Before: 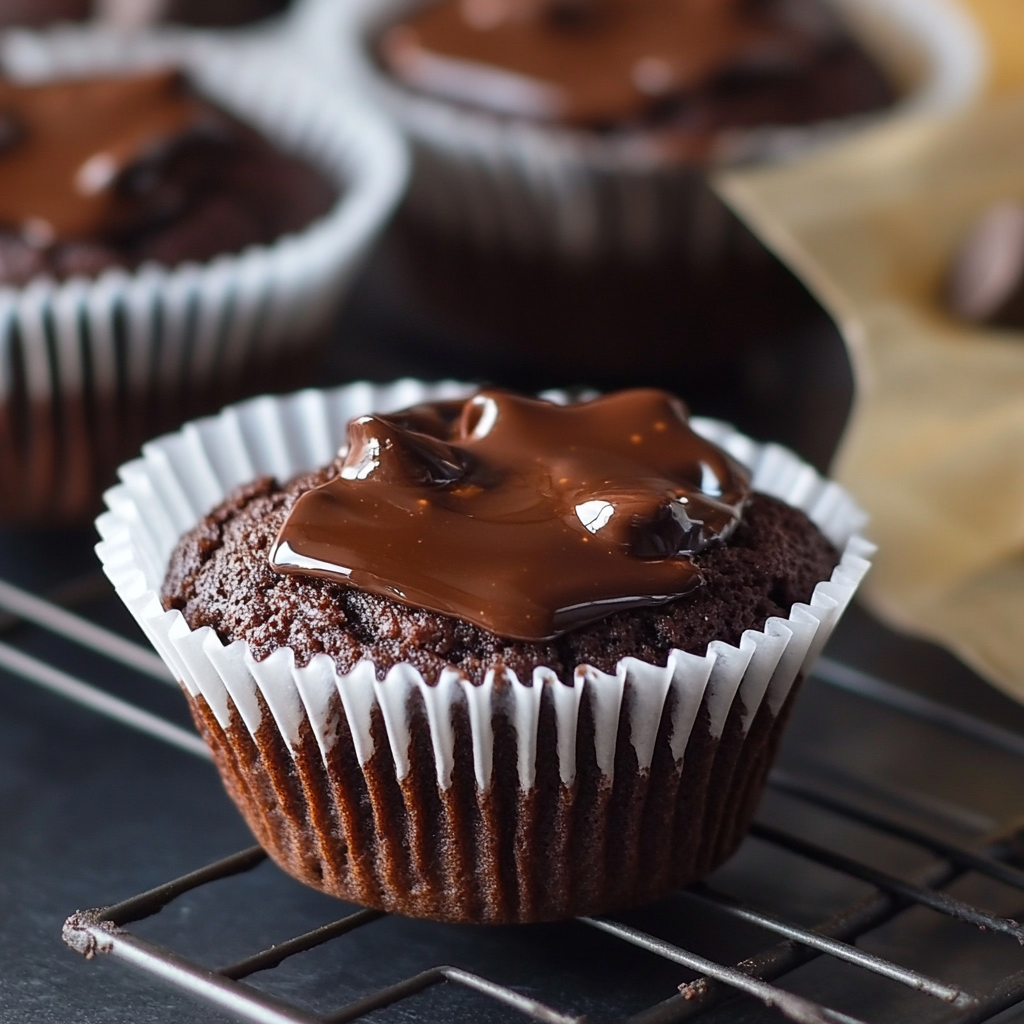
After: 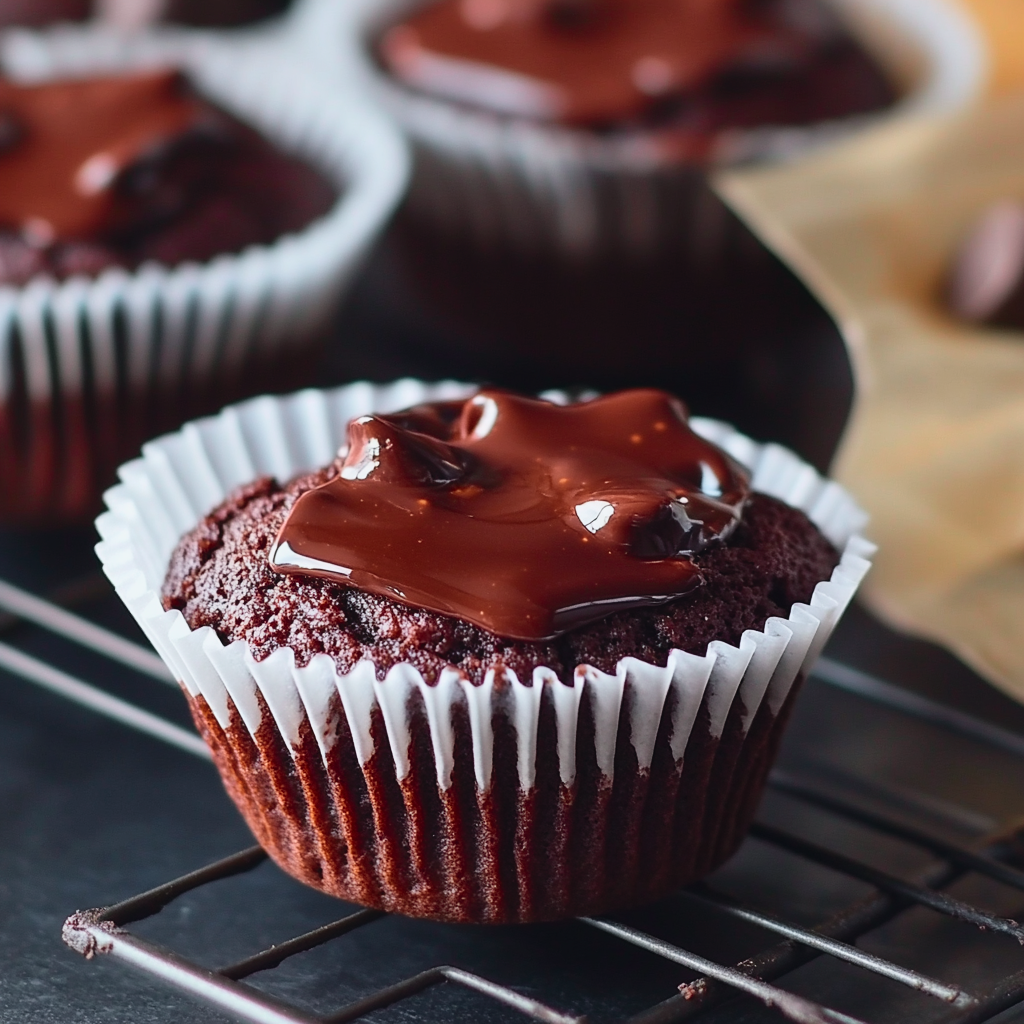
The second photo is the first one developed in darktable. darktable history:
tone curve: curves: ch0 [(0, 0.025) (0.15, 0.143) (0.452, 0.486) (0.751, 0.788) (1, 0.961)]; ch1 [(0, 0) (0.43, 0.408) (0.476, 0.469) (0.497, 0.494) (0.546, 0.571) (0.566, 0.607) (0.62, 0.657) (1, 1)]; ch2 [(0, 0) (0.386, 0.397) (0.505, 0.498) (0.547, 0.546) (0.579, 0.58) (1, 1)], color space Lab, independent channels, preserve colors none
